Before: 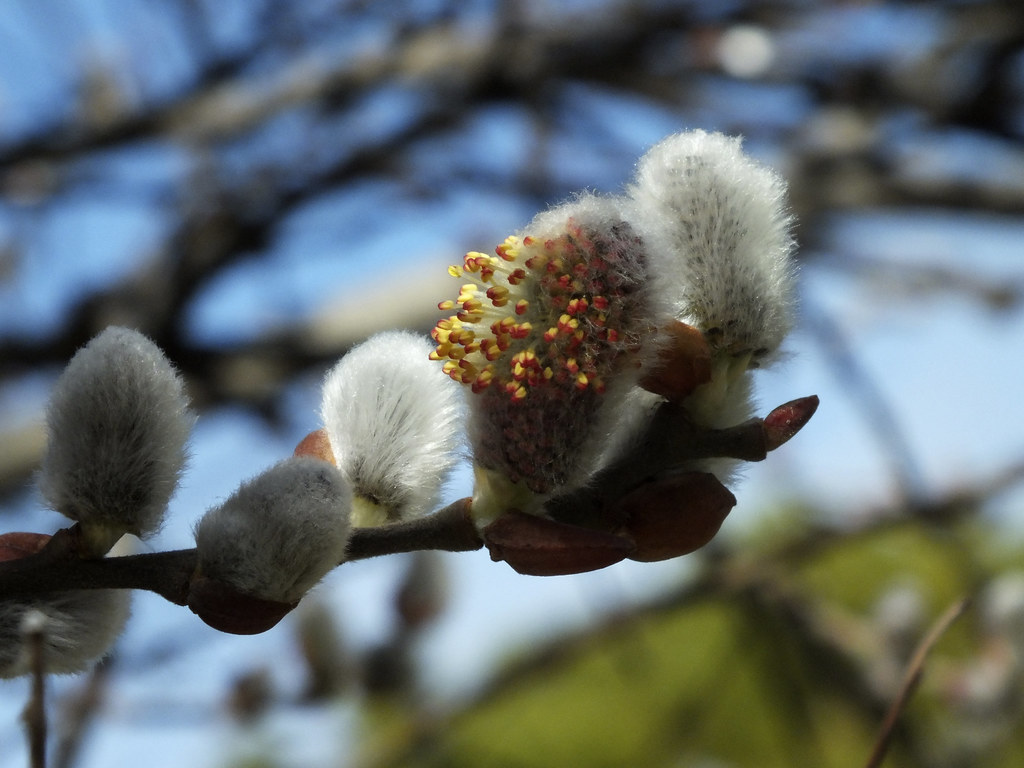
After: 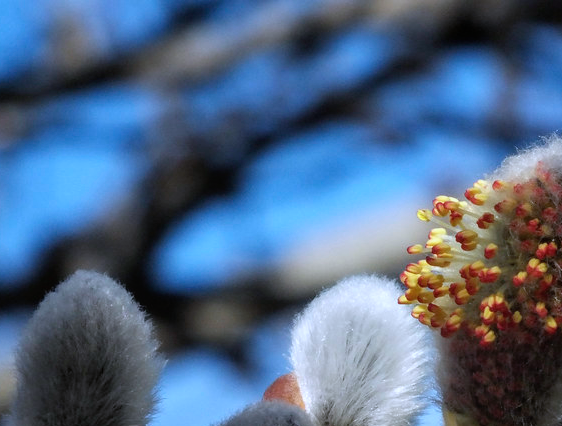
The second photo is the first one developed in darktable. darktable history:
local contrast: detail 110%
crop and rotate: left 3.033%, top 7.383%, right 41.997%, bottom 37.021%
color calibration: illuminant custom, x 0.373, y 0.388, temperature 4224.66 K
